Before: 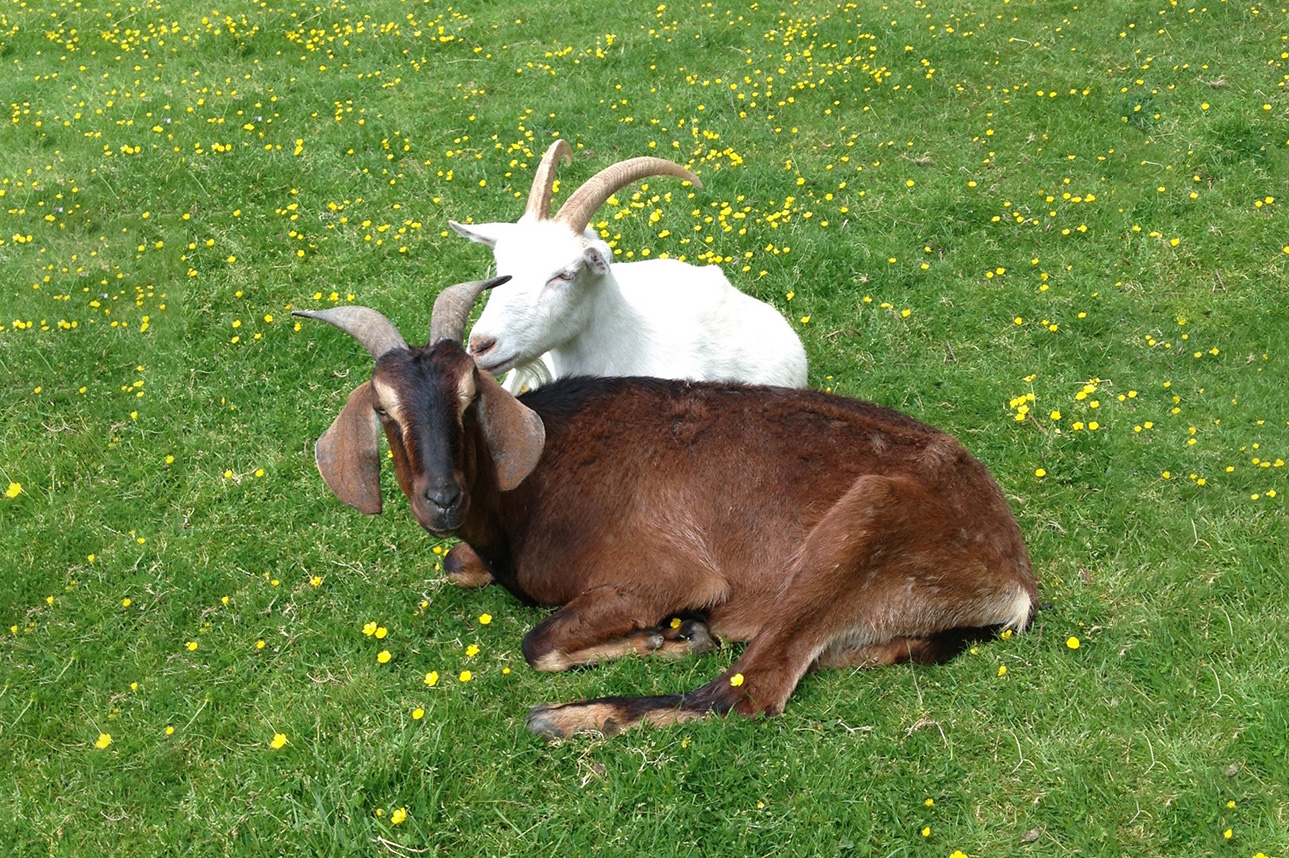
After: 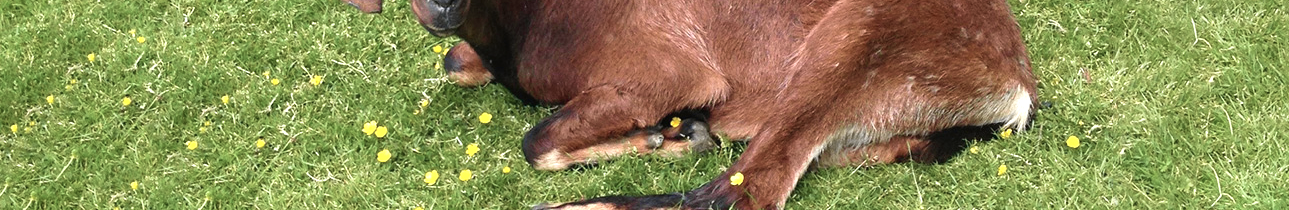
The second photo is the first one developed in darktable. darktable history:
exposure: black level correction 0, exposure 0.697 EV, compensate highlight preservation false
contrast brightness saturation: saturation -0.085
velvia: strength 22.21%
tone curve: curves: ch0 [(0, 0.012) (0.056, 0.046) (0.218, 0.213) (0.606, 0.62) (0.82, 0.846) (1, 1)]; ch1 [(0, 0) (0.226, 0.261) (0.403, 0.437) (0.469, 0.472) (0.495, 0.499) (0.514, 0.504) (0.545, 0.555) (0.59, 0.598) (0.714, 0.733) (1, 1)]; ch2 [(0, 0) (0.269, 0.299) (0.459, 0.45) (0.498, 0.499) (0.523, 0.512) (0.568, 0.558) (0.634, 0.617) (0.702, 0.662) (0.781, 0.775) (1, 1)], color space Lab, independent channels, preserve colors none
crop and rotate: top 58.503%, bottom 16.91%
